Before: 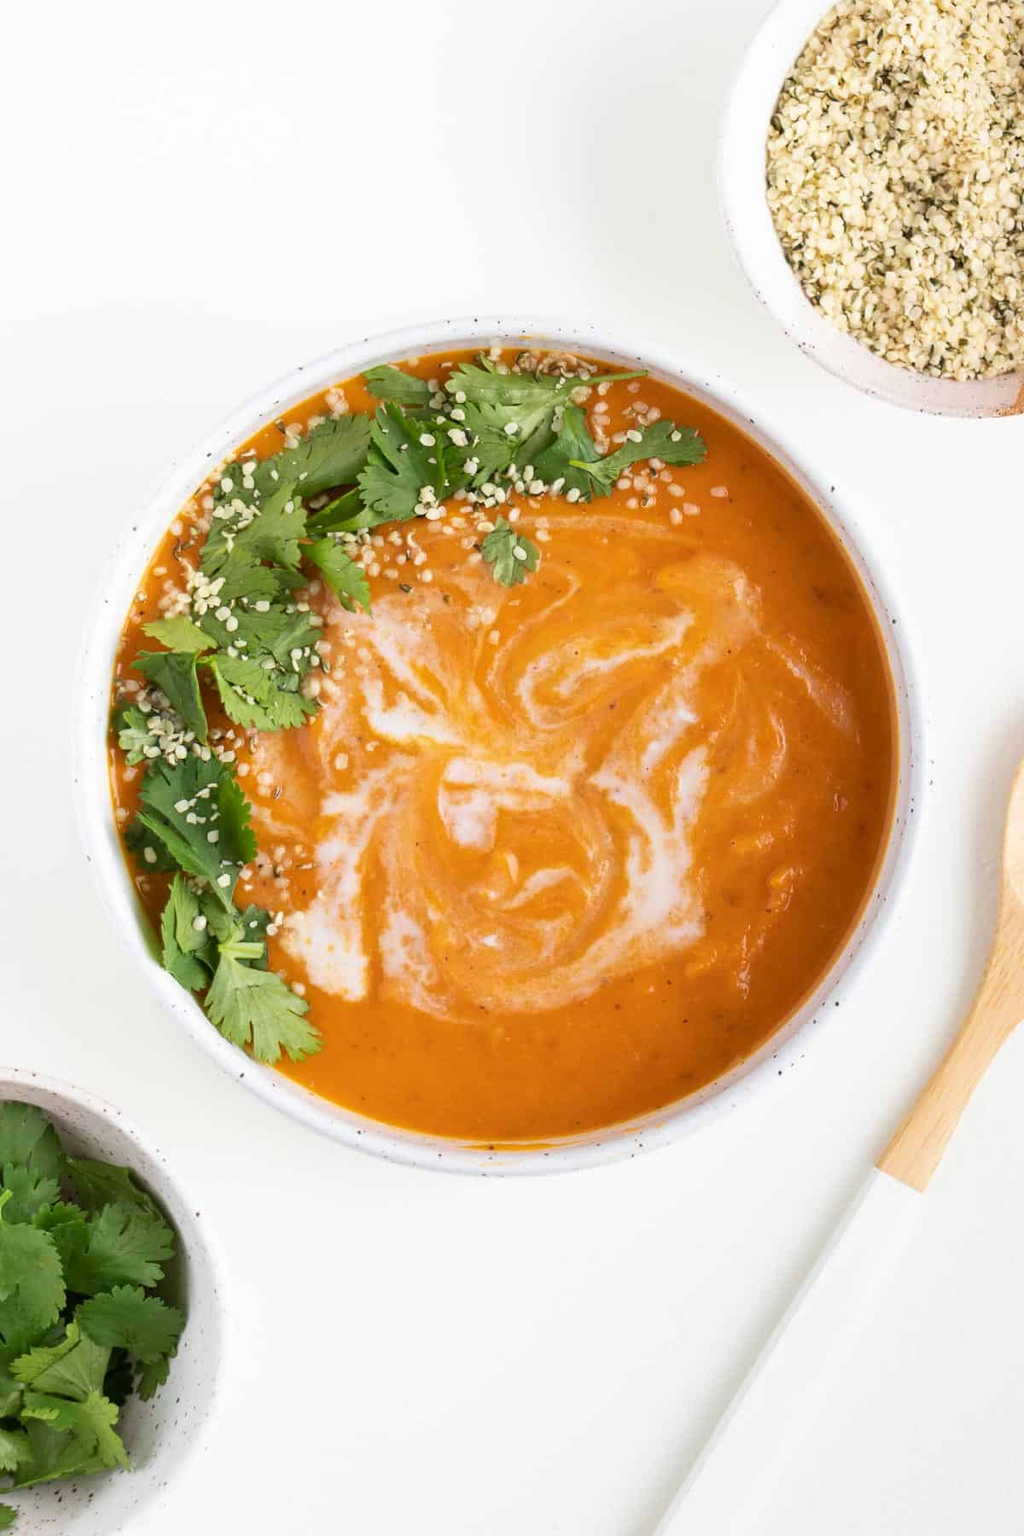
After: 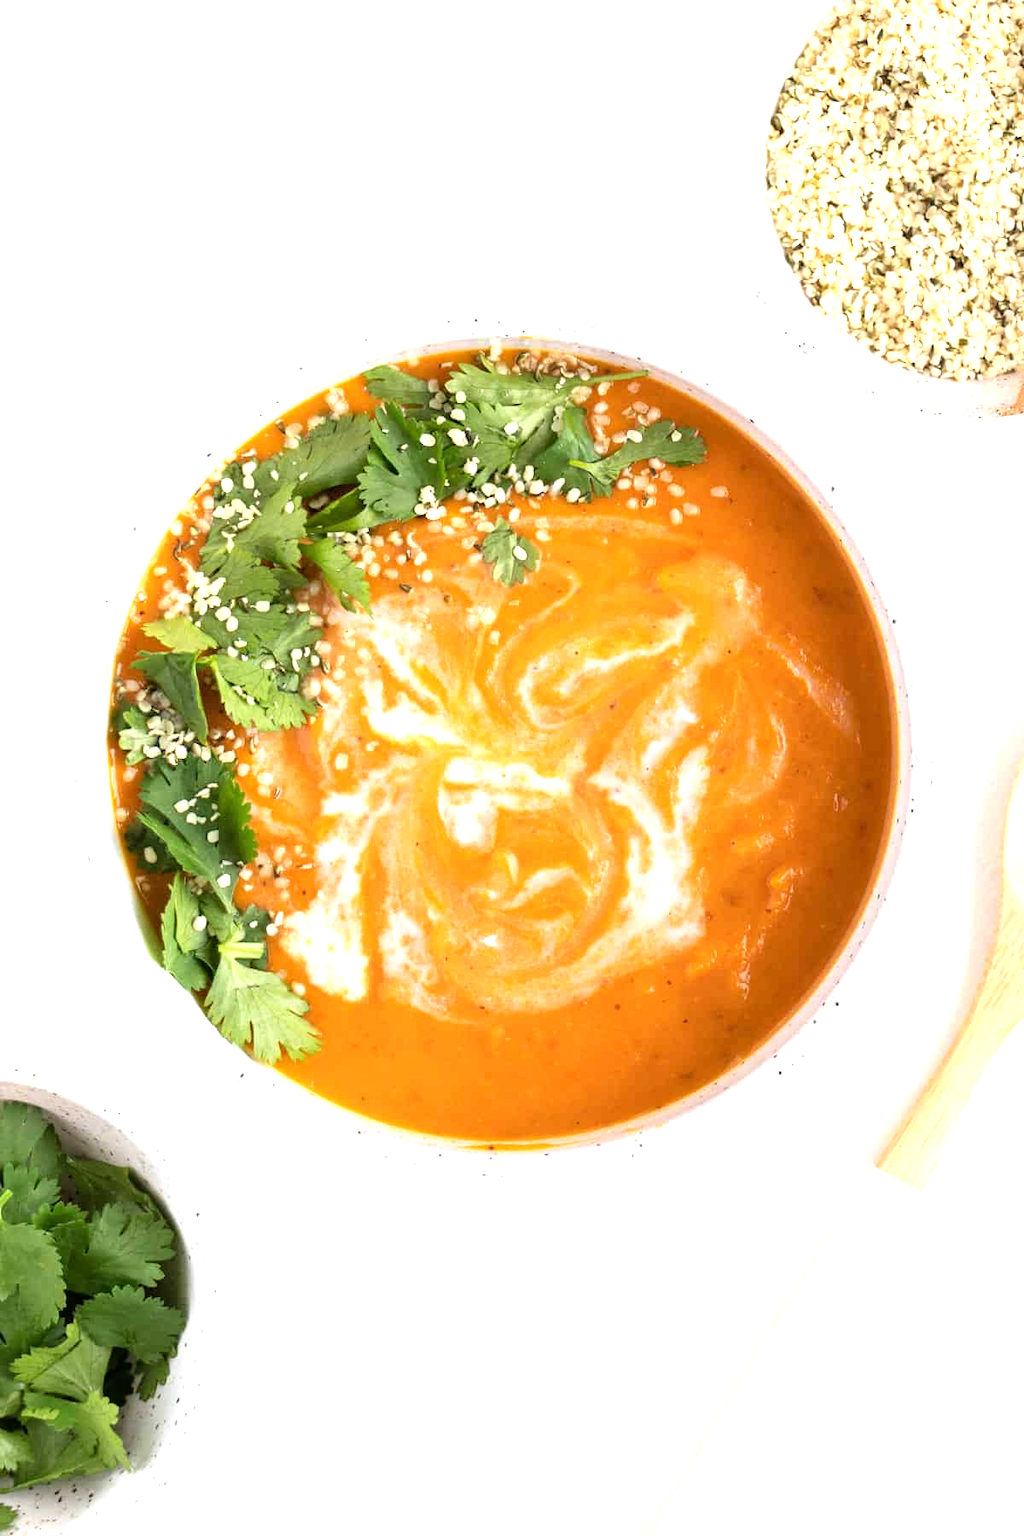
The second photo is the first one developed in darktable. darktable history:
tone equalizer: -8 EV -0.761 EV, -7 EV -0.734 EV, -6 EV -0.617 EV, -5 EV -0.363 EV, -3 EV 0.375 EV, -2 EV 0.6 EV, -1 EV 0.698 EV, +0 EV 0.767 EV
